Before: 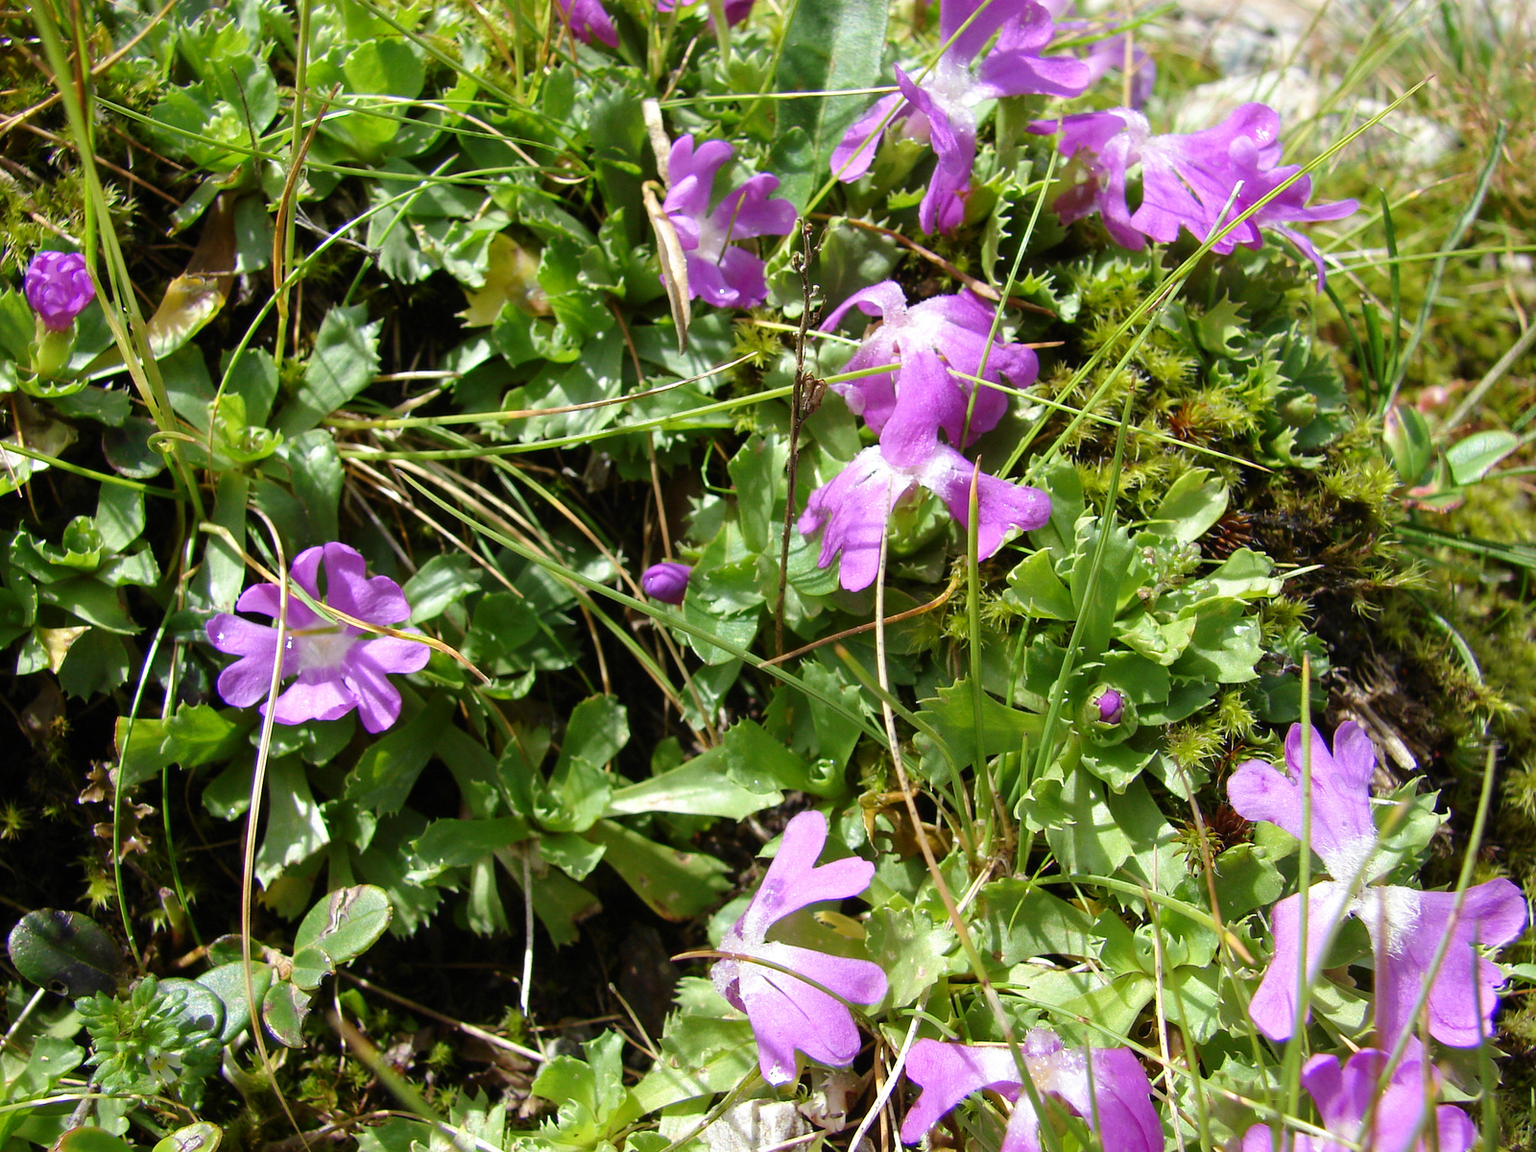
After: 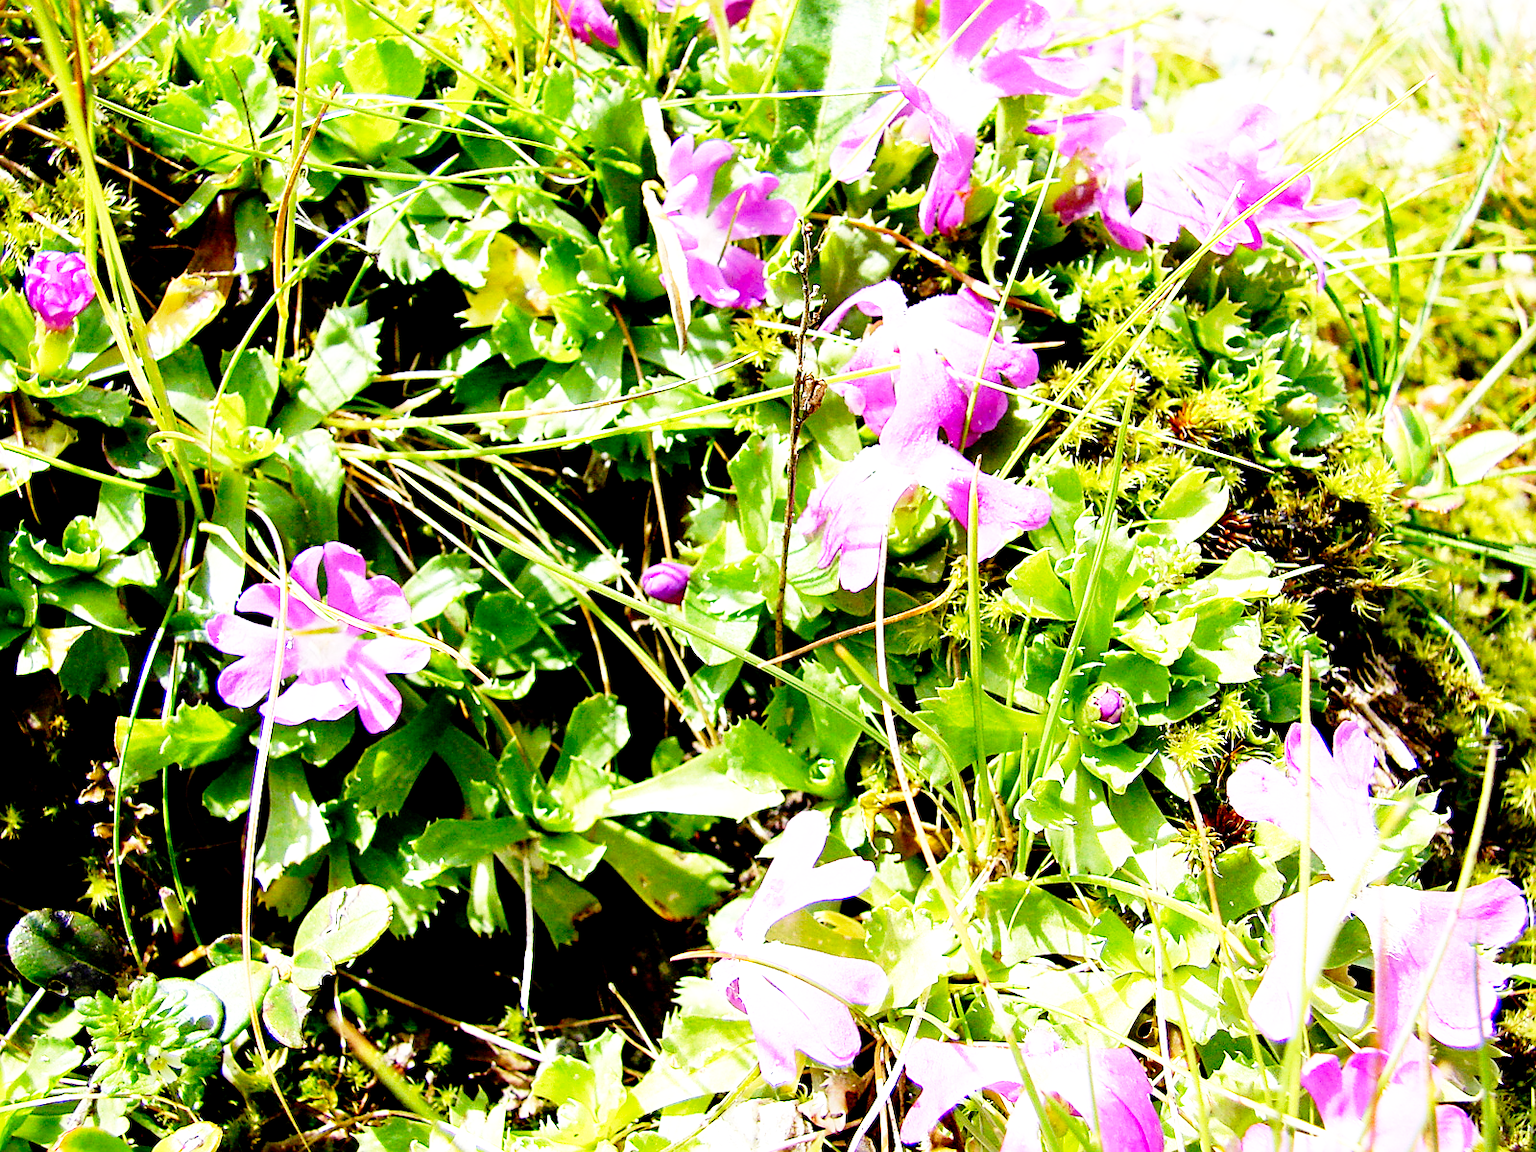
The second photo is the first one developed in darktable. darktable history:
base curve: curves: ch0 [(0, 0) (0.012, 0.01) (0.073, 0.168) (0.31, 0.711) (0.645, 0.957) (1, 1)], preserve colors none
exposure: black level correction 0.012, exposure 0.7 EV, compensate exposure bias true, compensate highlight preservation false
sharpen: on, module defaults
